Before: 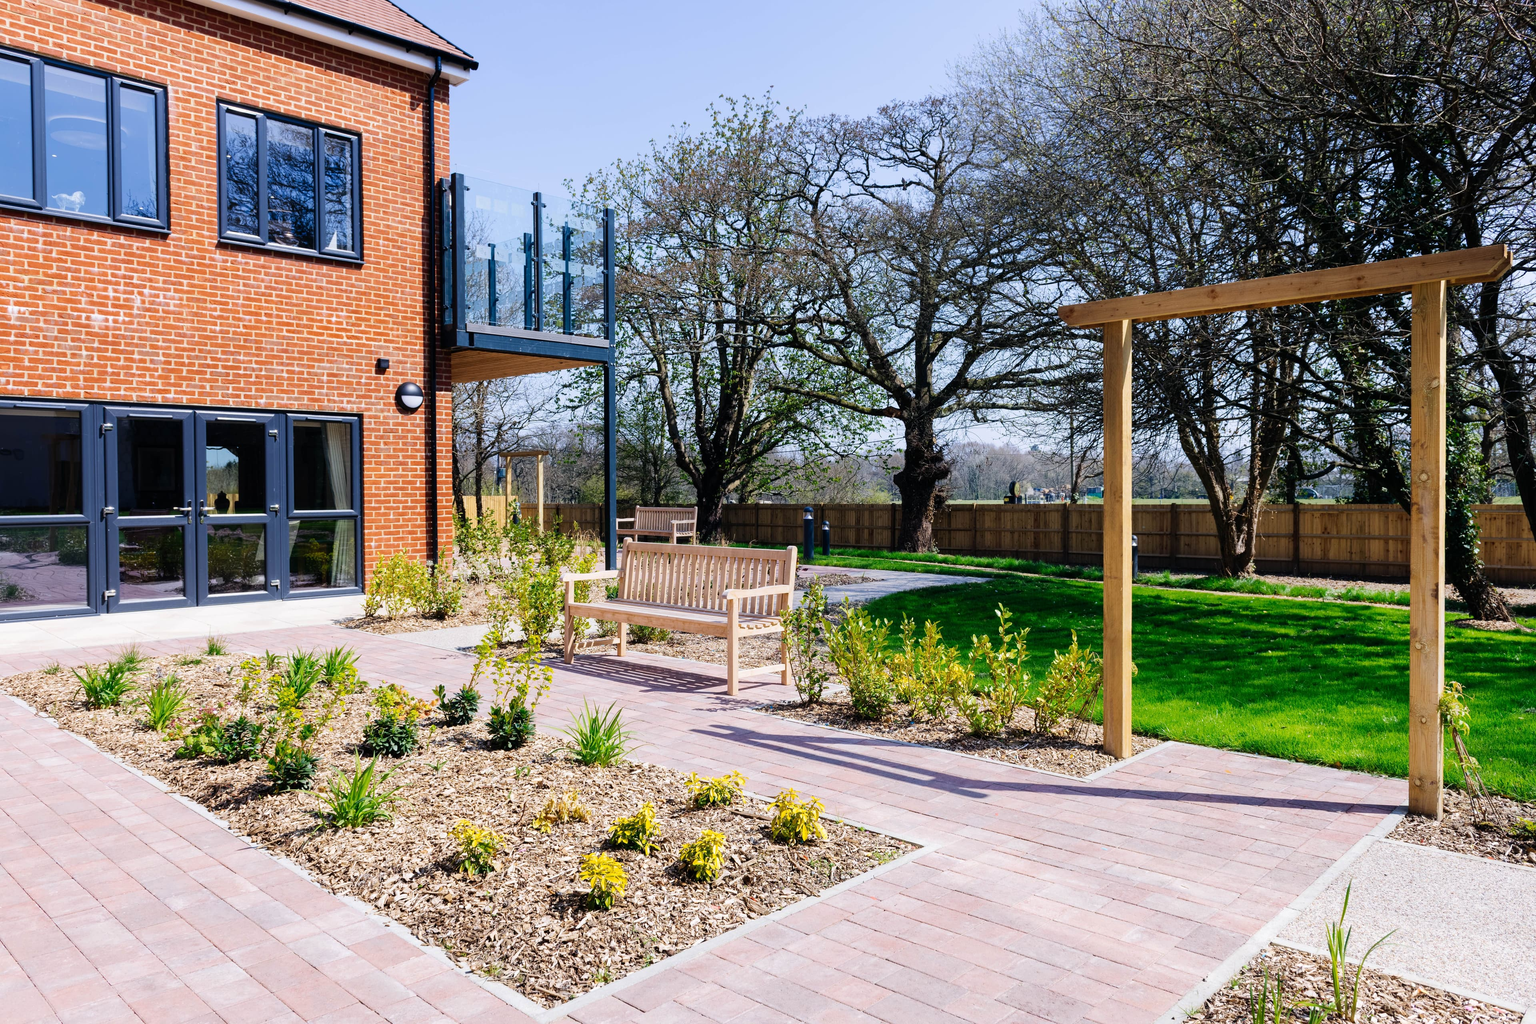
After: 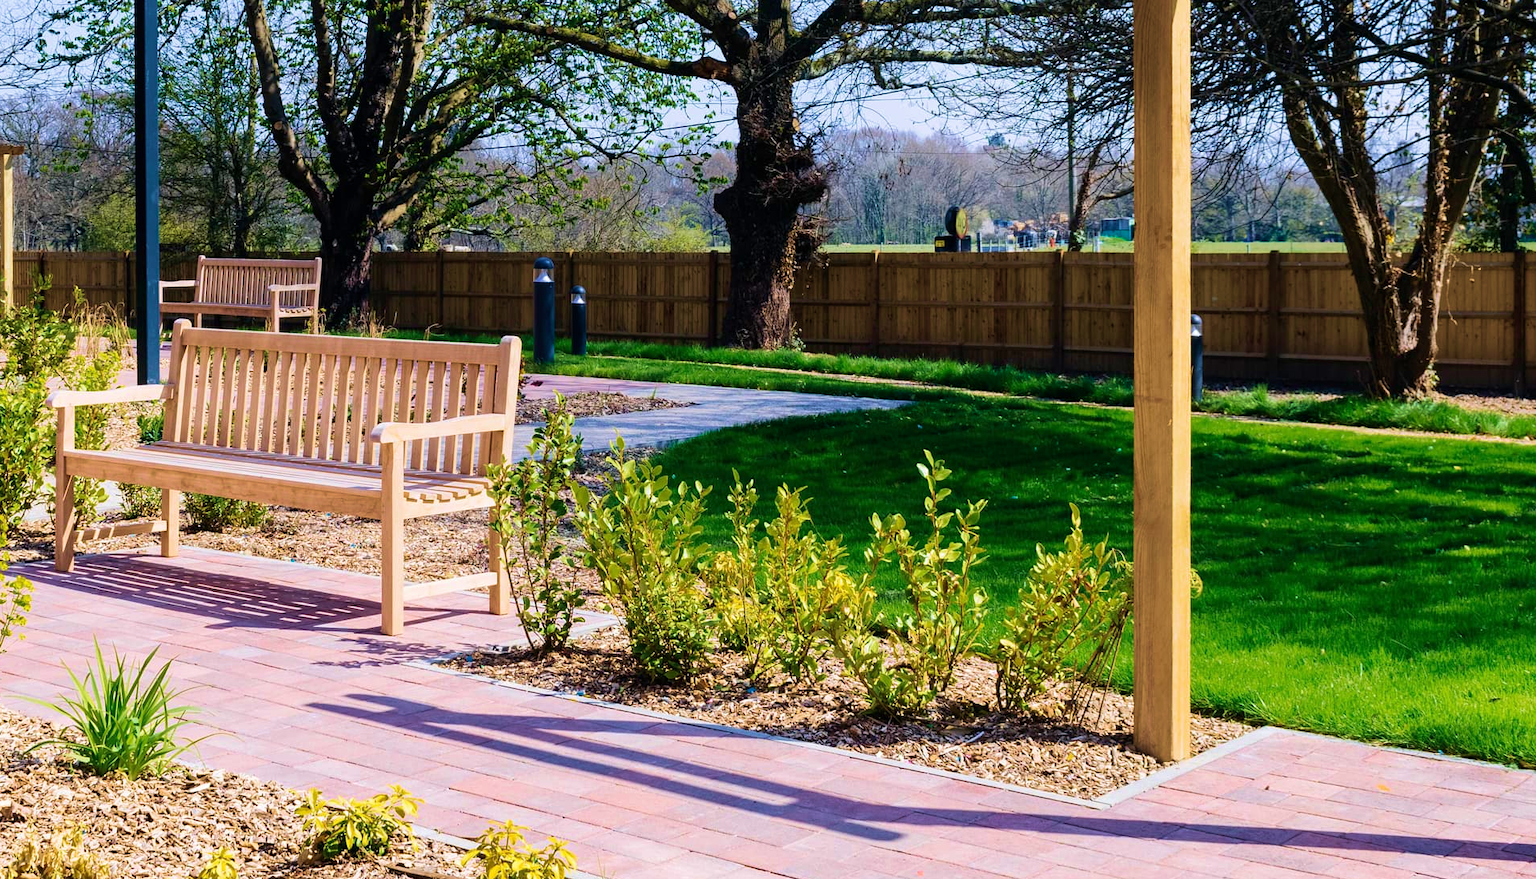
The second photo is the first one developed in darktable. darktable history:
velvia: strength 75%
crop: left 34.967%, top 36.948%, right 15.037%, bottom 20.09%
